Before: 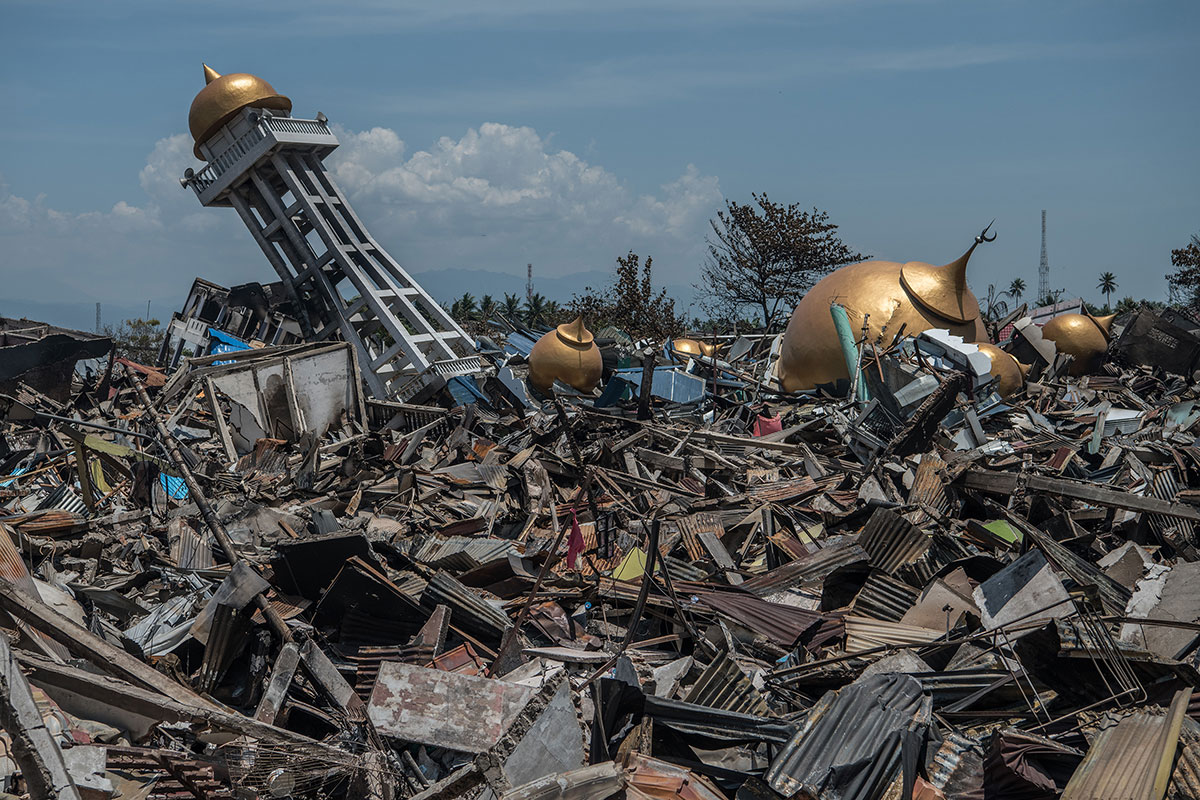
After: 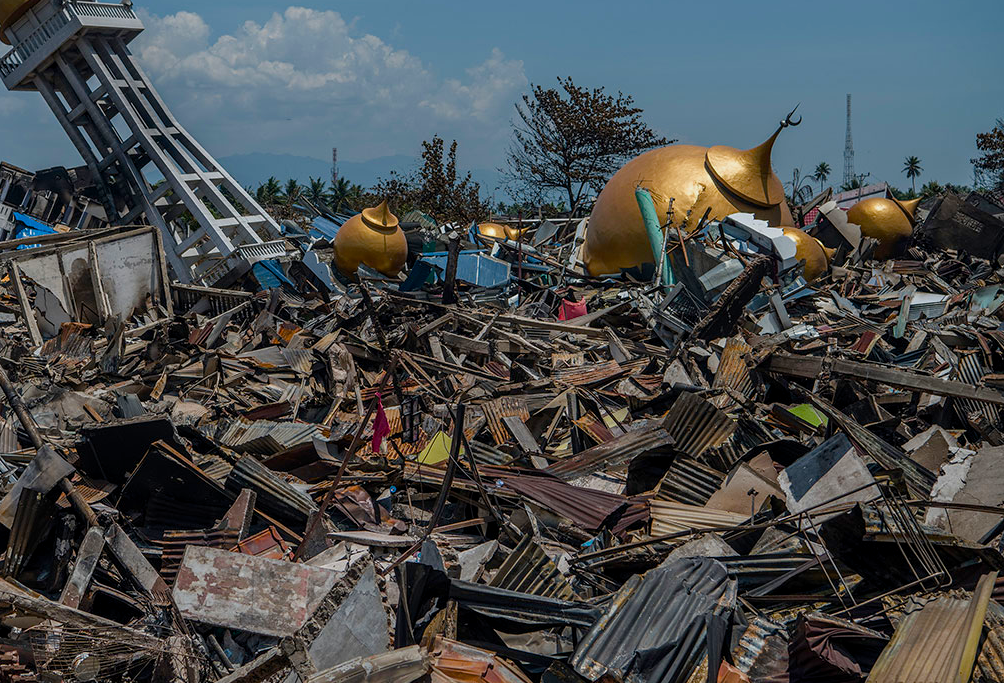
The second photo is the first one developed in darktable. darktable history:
color balance rgb: perceptual saturation grading › global saturation 20%, perceptual saturation grading › highlights -13.995%, perceptual saturation grading › shadows 49.246%, global vibrance 20%
crop: left 16.32%, top 14.607%
exposure: black level correction 0.001, exposure -0.203 EV, compensate highlight preservation false
